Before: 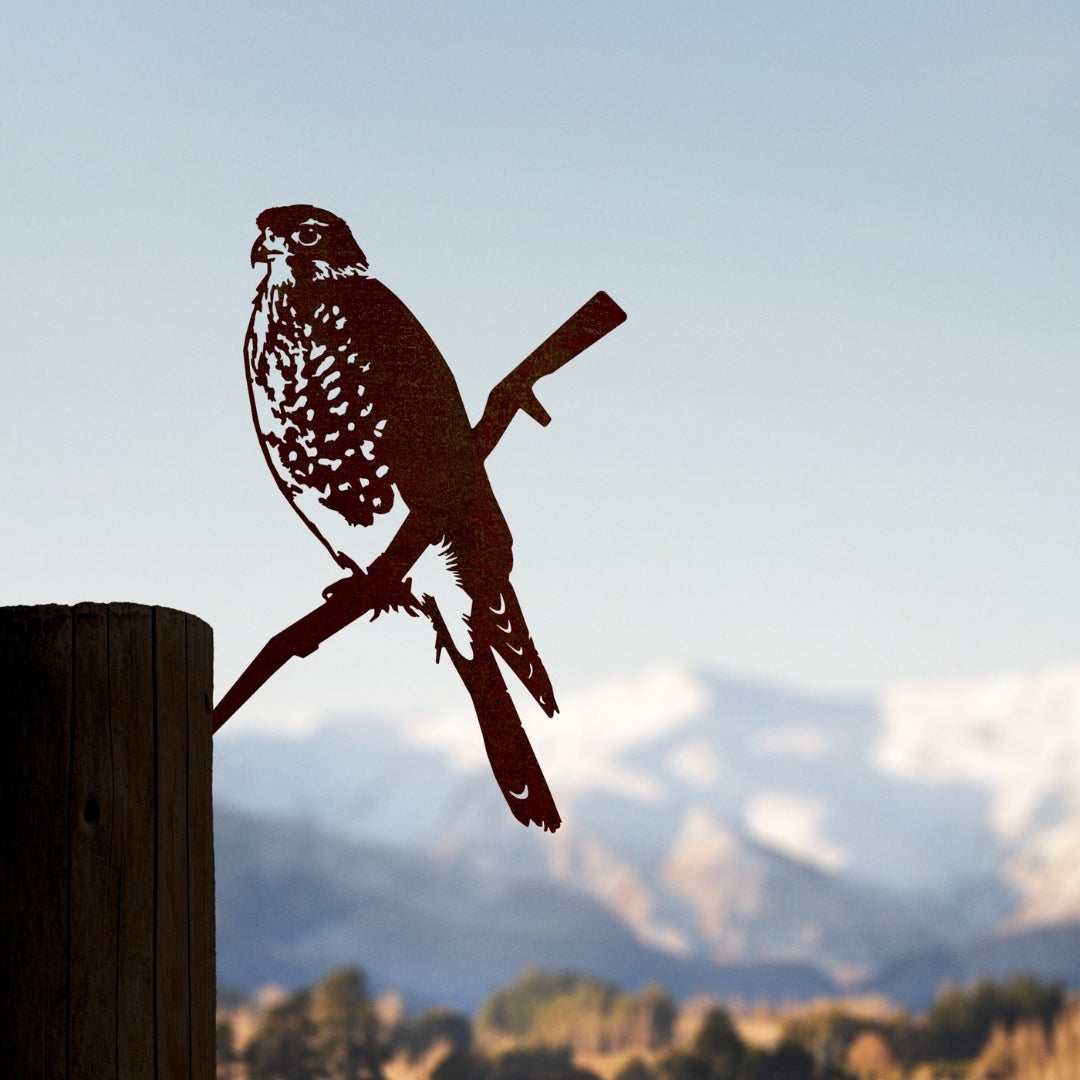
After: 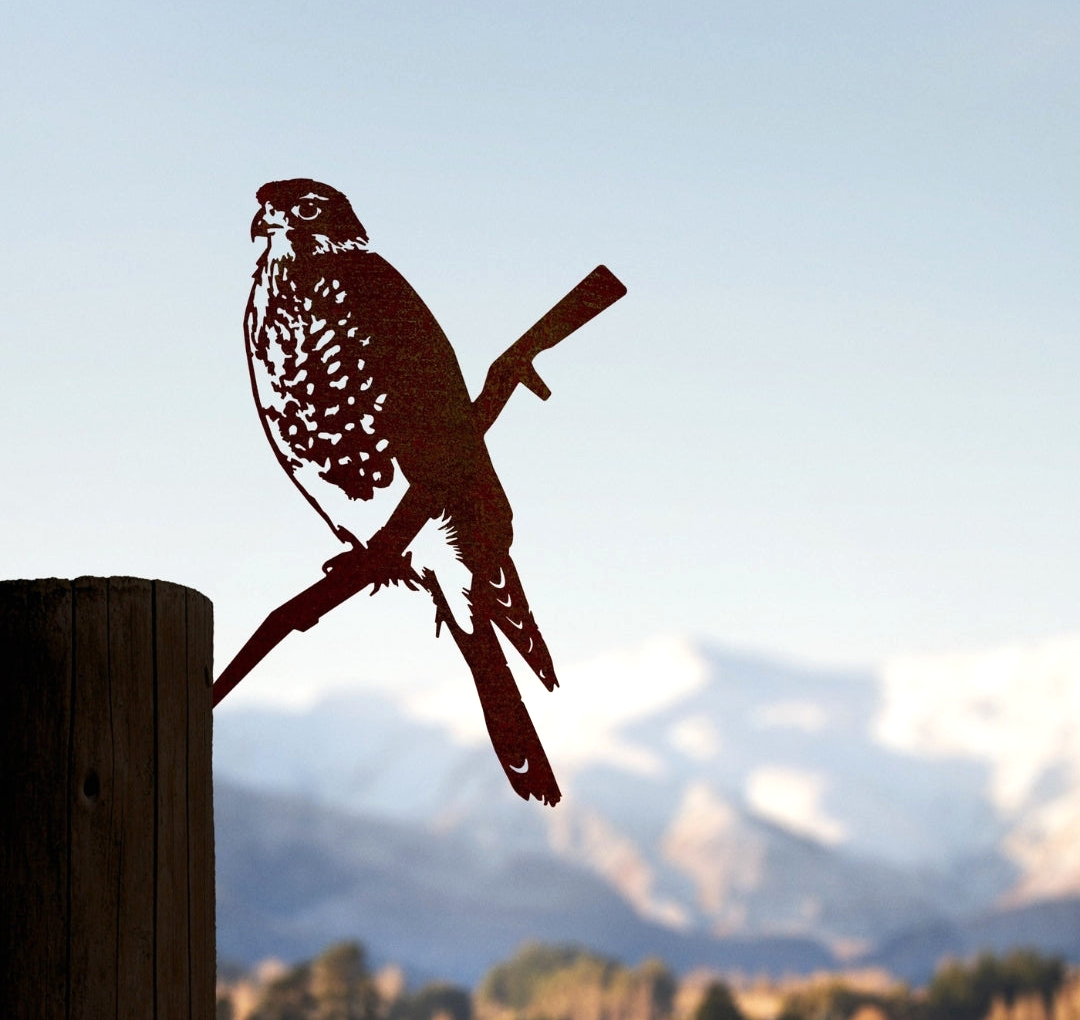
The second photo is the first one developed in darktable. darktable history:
exposure: black level correction 0, exposure 0.2 EV, compensate exposure bias true, compensate highlight preservation false
crop and rotate: top 2.479%, bottom 3.018%
